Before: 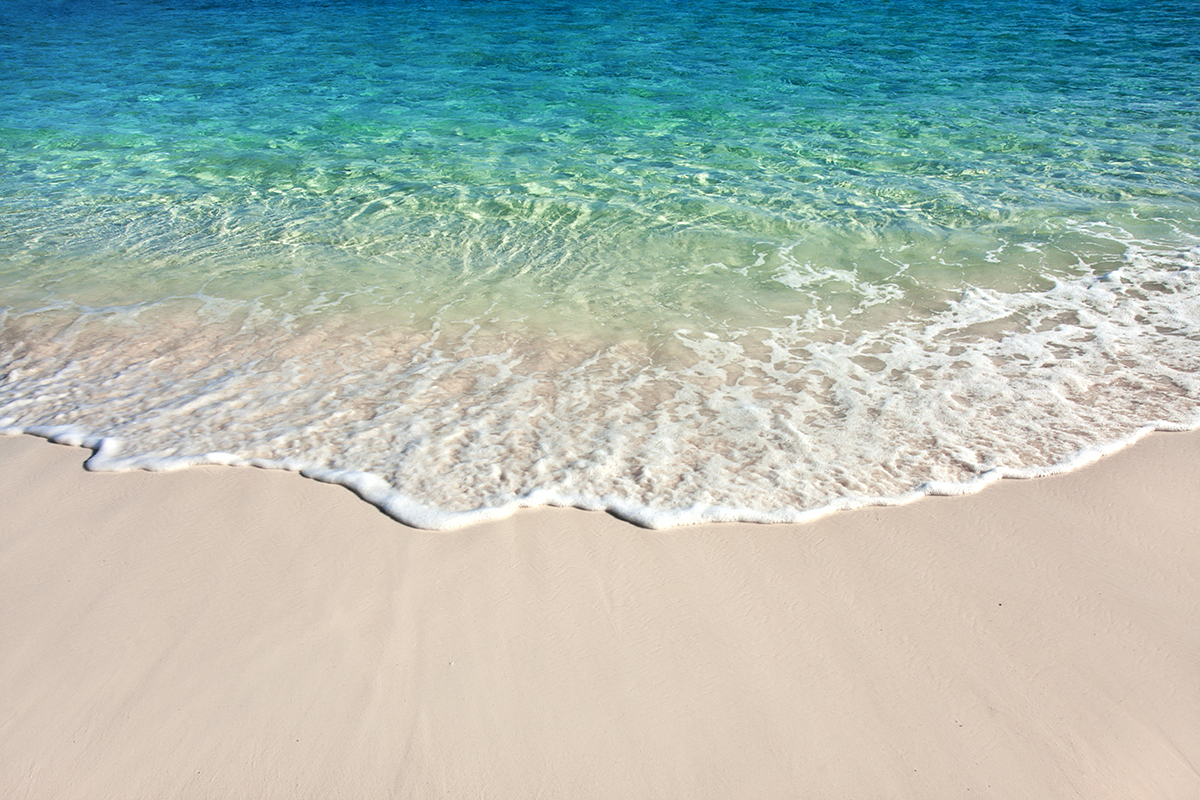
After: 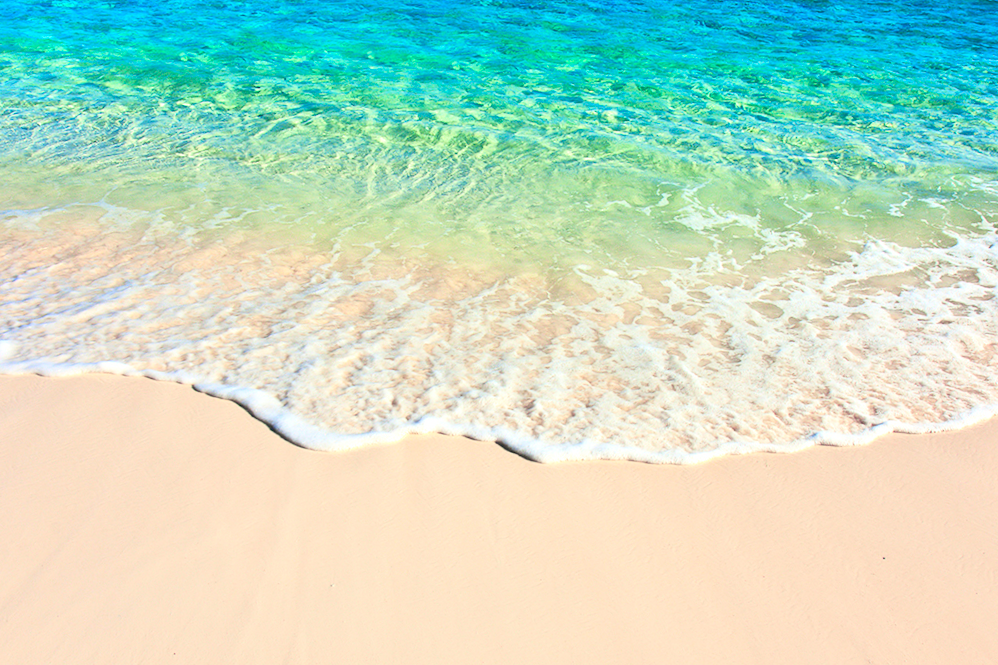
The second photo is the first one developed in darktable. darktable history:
contrast brightness saturation: contrast 0.2, brightness 0.2, saturation 0.8
crop and rotate: angle -3.27°, left 5.211%, top 5.211%, right 4.607%, bottom 4.607%
